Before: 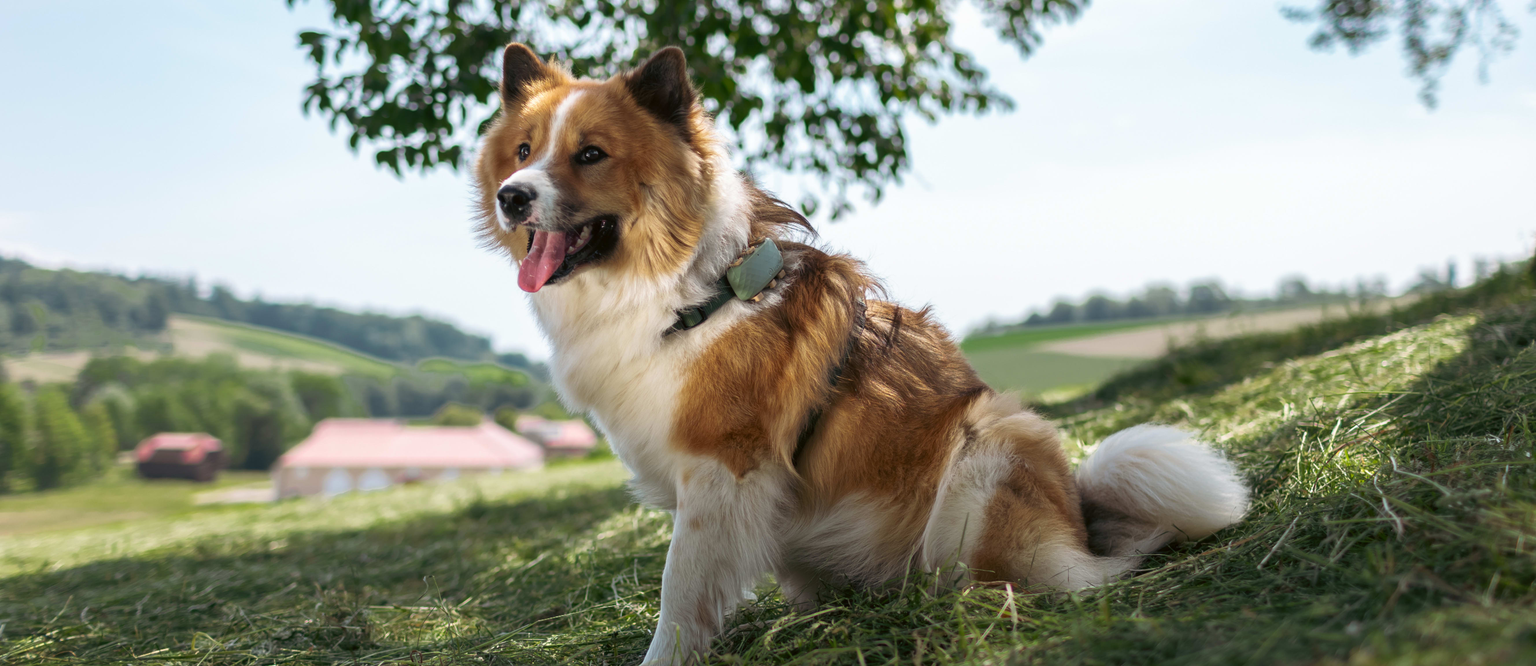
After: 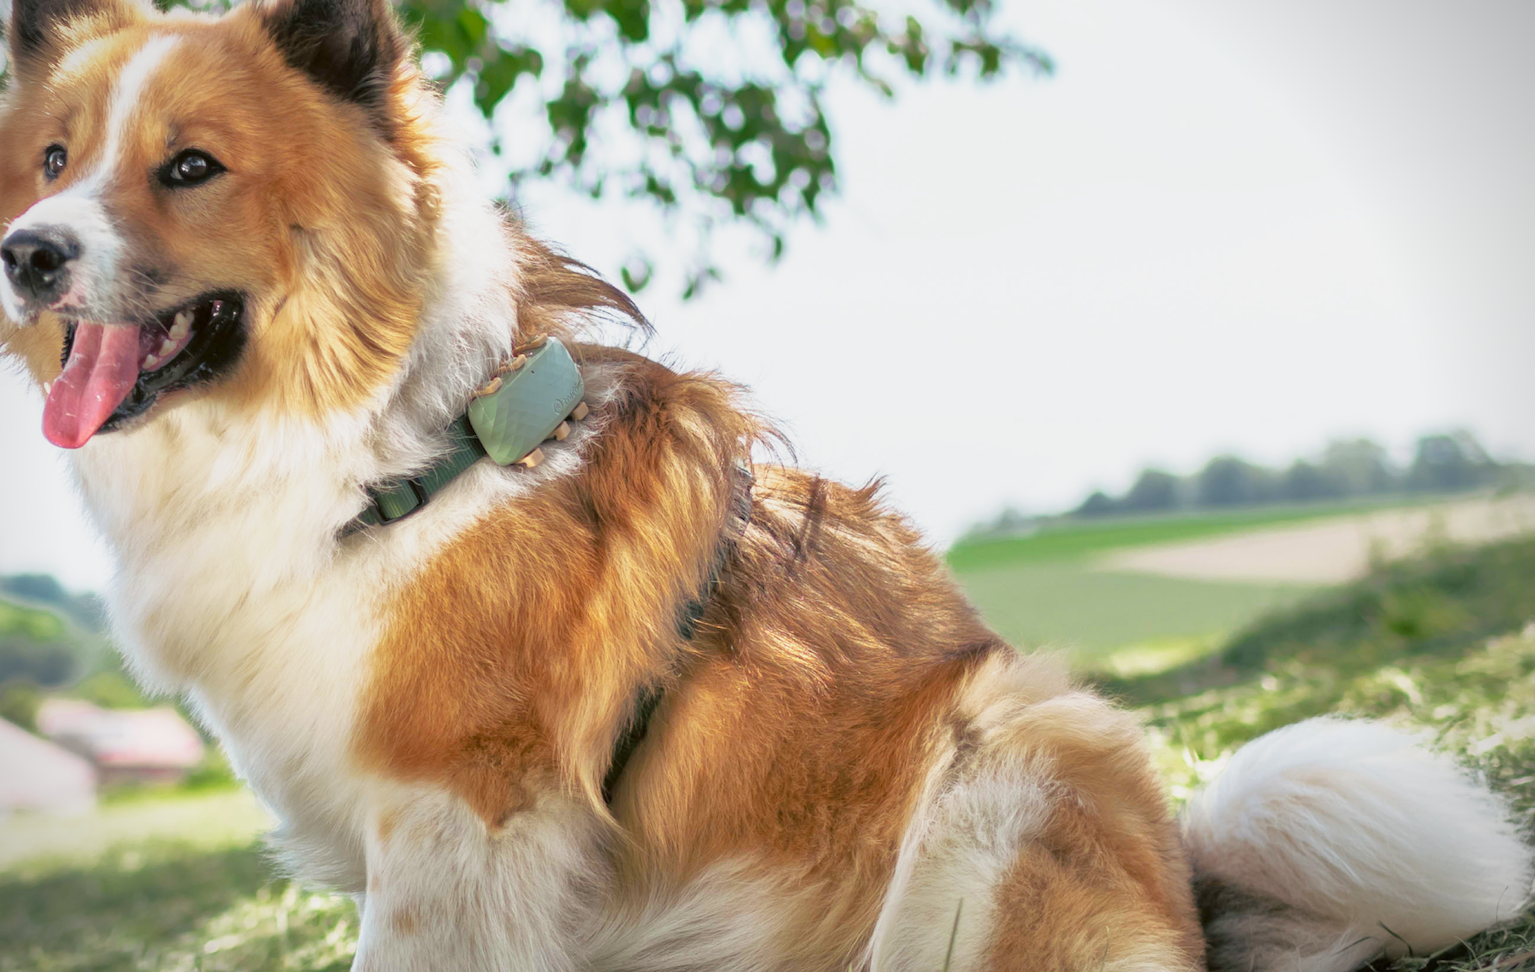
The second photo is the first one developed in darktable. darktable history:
vignetting: fall-off start 89.13%, fall-off radius 42.99%, center (-0.033, -0.039), width/height ratio 1.165
base curve: curves: ch0 [(0, 0) (0.088, 0.125) (0.176, 0.251) (0.354, 0.501) (0.613, 0.749) (1, 0.877)], preserve colors none
crop: left 32.385%, top 10.949%, right 18.616%, bottom 17.482%
tone equalizer: -7 EV 0.164 EV, -6 EV 0.636 EV, -5 EV 1.15 EV, -4 EV 1.3 EV, -3 EV 1.14 EV, -2 EV 0.6 EV, -1 EV 0.168 EV
